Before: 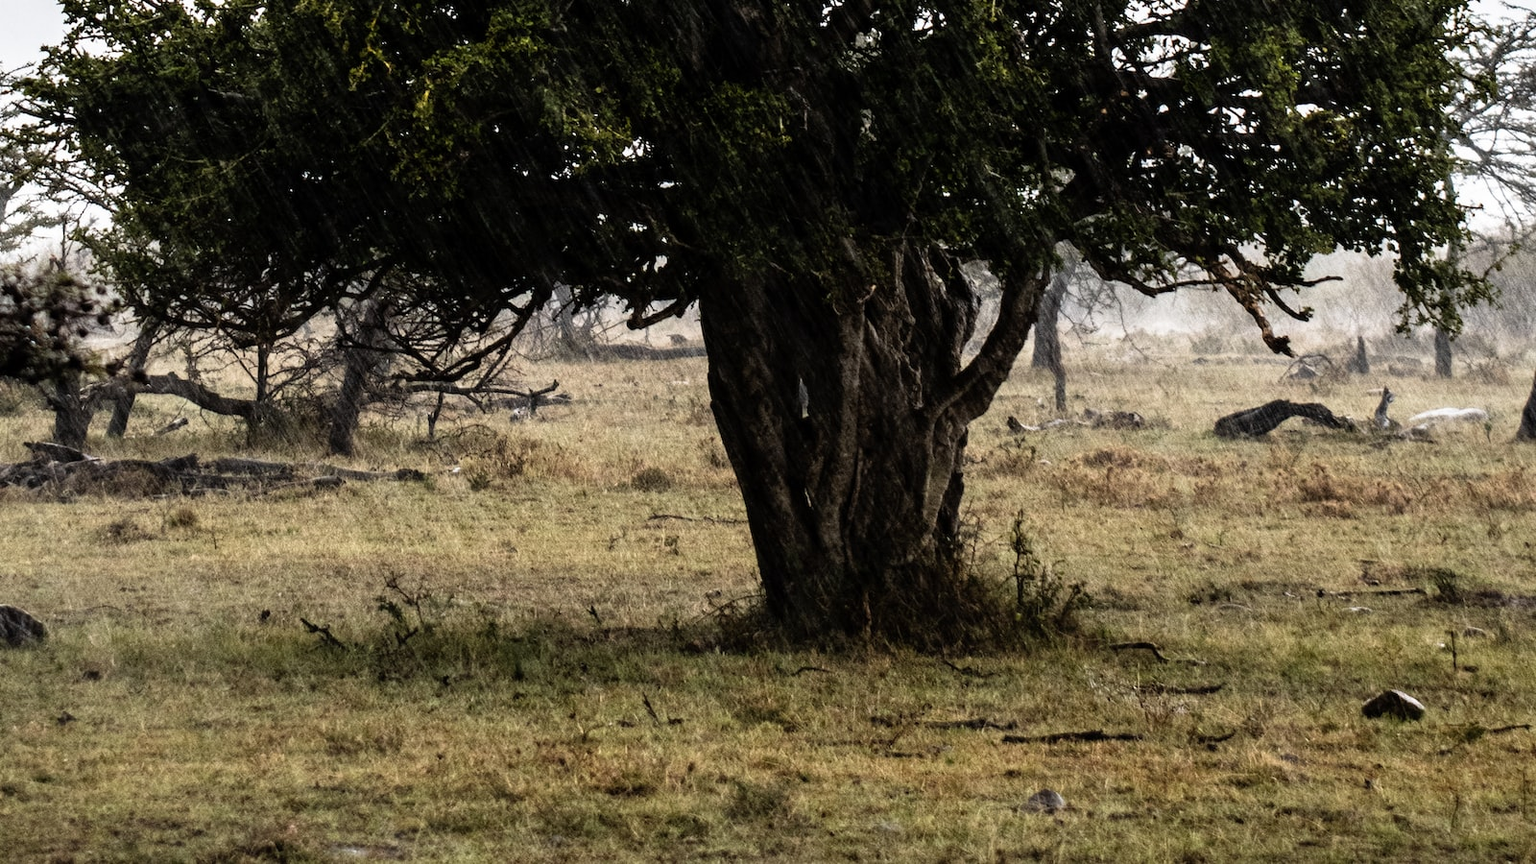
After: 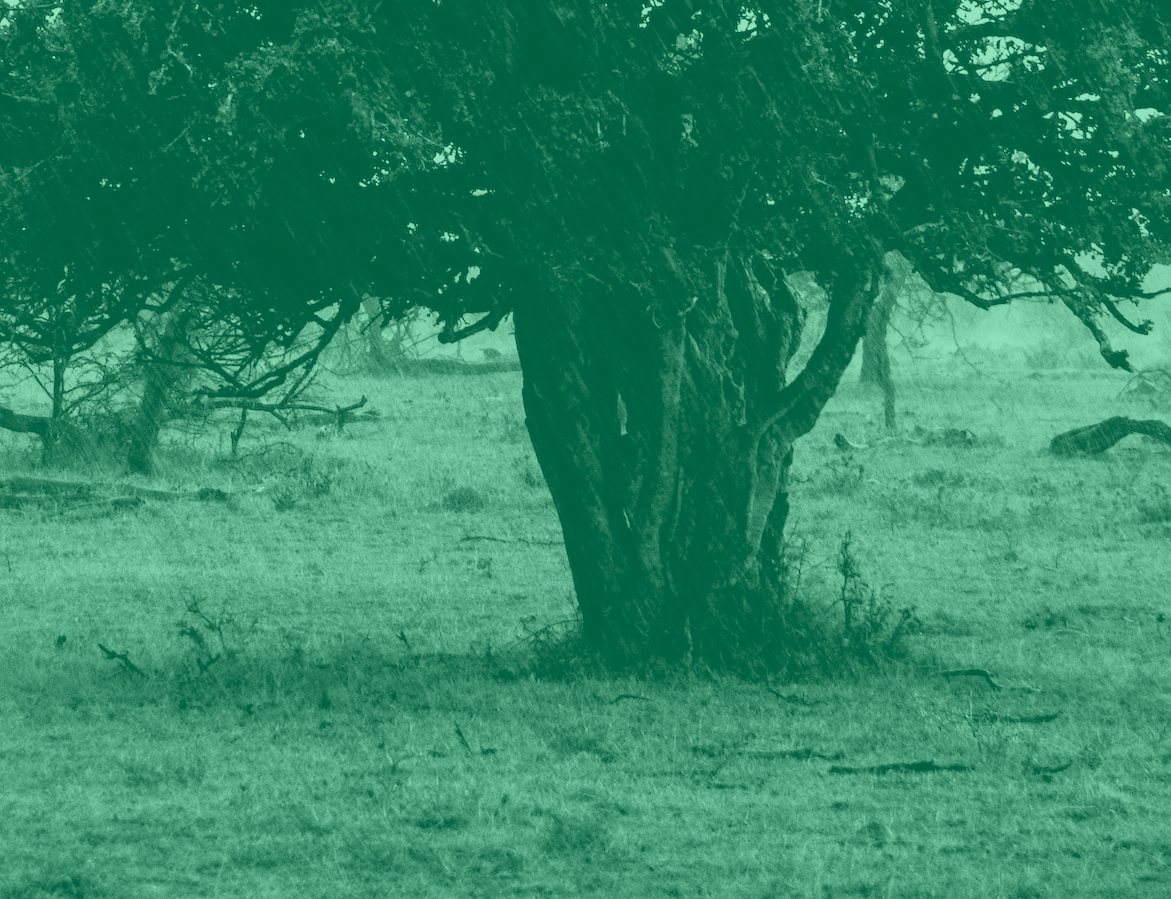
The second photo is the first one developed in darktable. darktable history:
crop: left 13.443%, right 13.31%
color calibration: illuminant as shot in camera, x 0.363, y 0.385, temperature 4528.04 K
colorize: hue 147.6°, saturation 65%, lightness 21.64%
